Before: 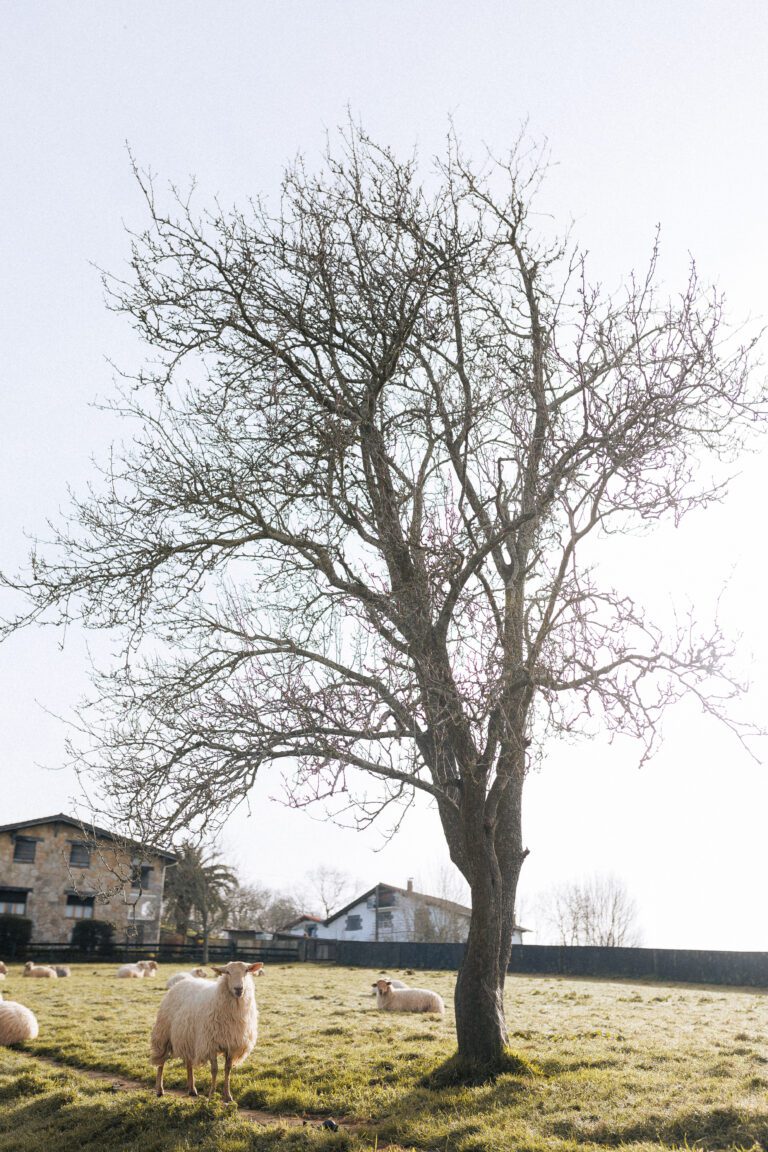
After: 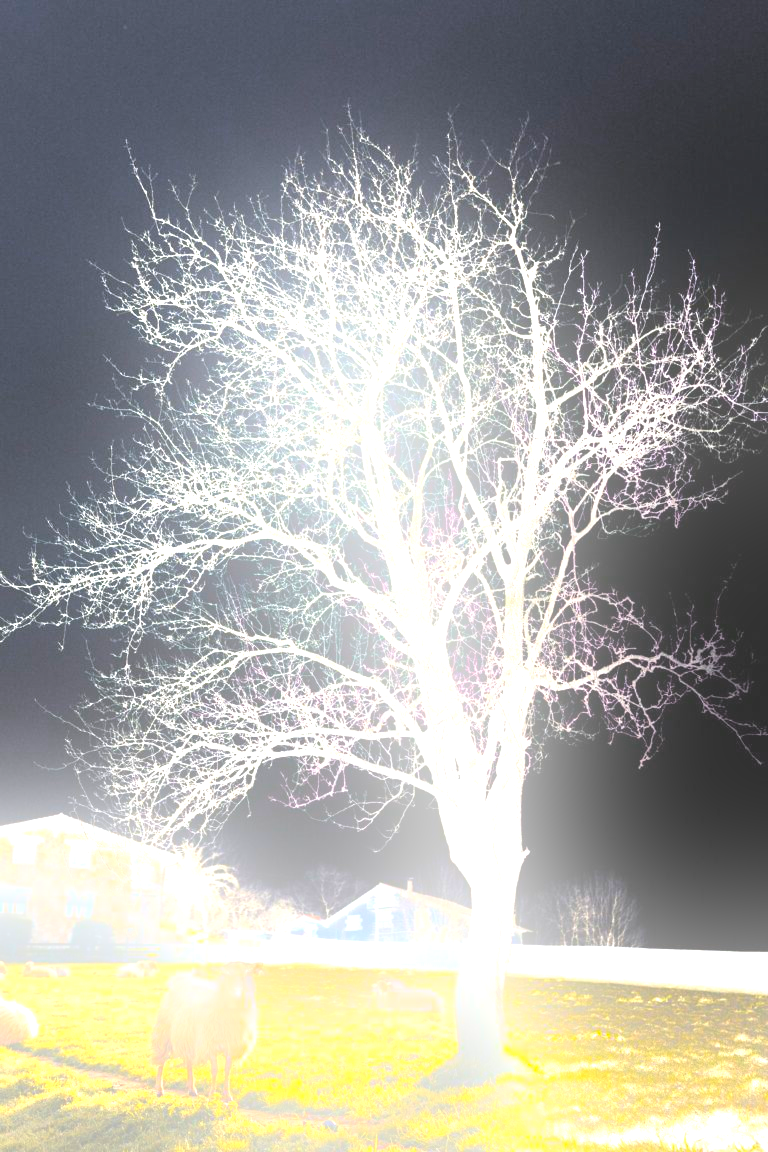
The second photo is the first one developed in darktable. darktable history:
bloom: on, module defaults
tone equalizer: -8 EV -1.08 EV, -7 EV -1.01 EV, -6 EV -0.867 EV, -5 EV -0.578 EV, -3 EV 0.578 EV, -2 EV 0.867 EV, -1 EV 1.01 EV, +0 EV 1.08 EV, edges refinement/feathering 500, mask exposure compensation -1.57 EV, preserve details no
exposure: exposure 1.137 EV, compensate highlight preservation false
